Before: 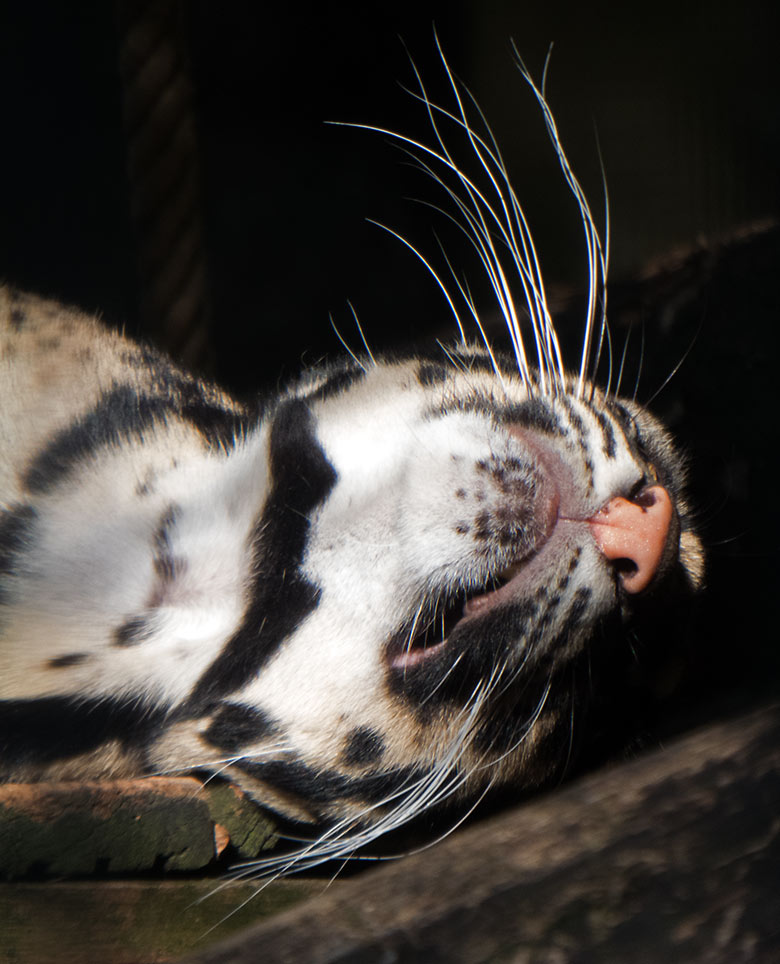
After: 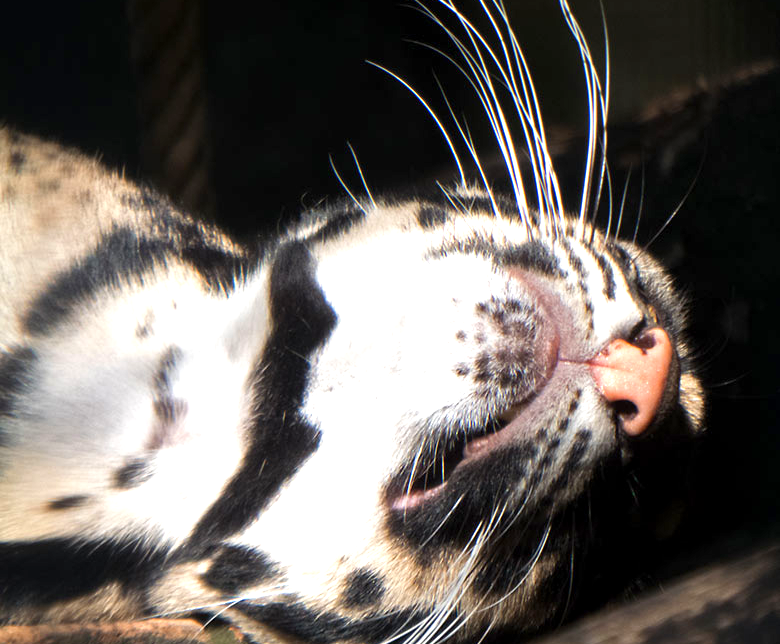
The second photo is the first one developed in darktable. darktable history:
crop: top 16.413%, bottom 16.721%
exposure: black level correction 0.001, exposure 0.962 EV, compensate highlight preservation false
